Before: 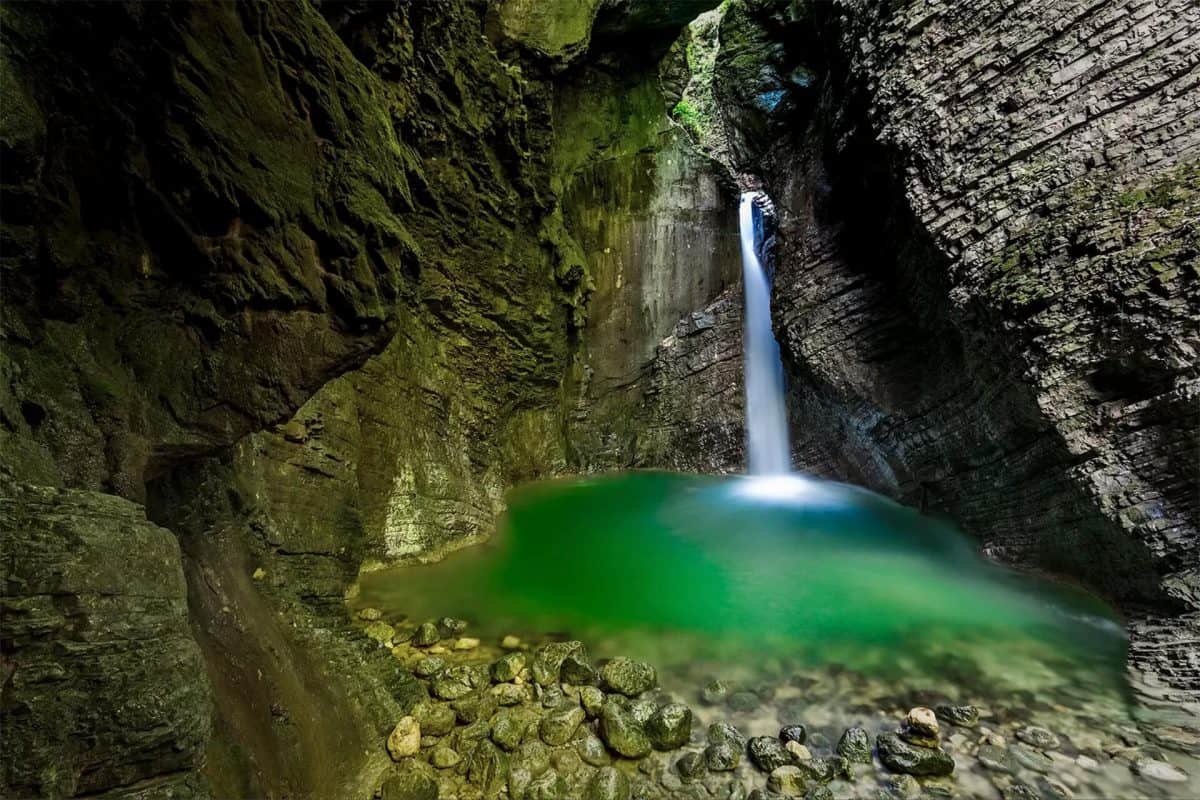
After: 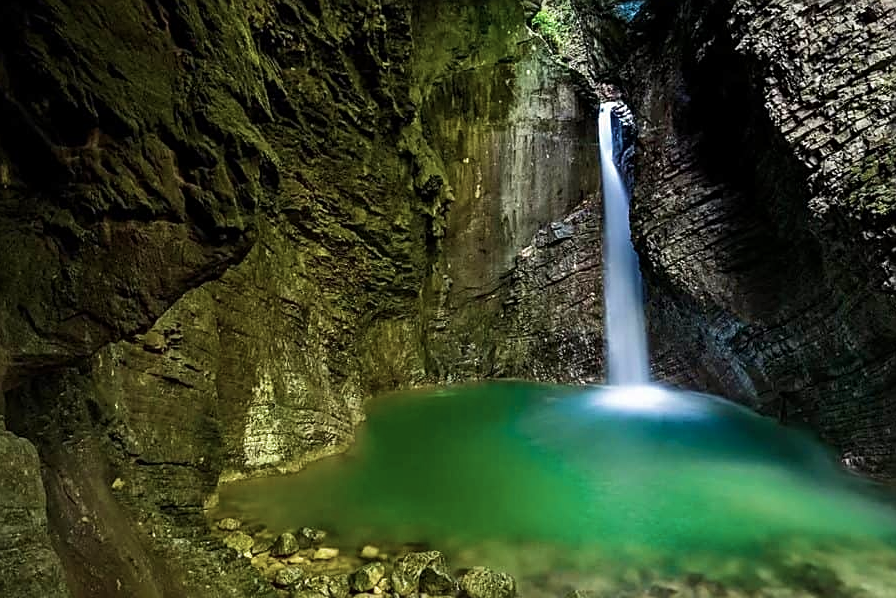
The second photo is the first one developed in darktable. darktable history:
crop and rotate: left 11.831%, top 11.346%, right 13.429%, bottom 13.899%
sharpen: on, module defaults
velvia: strength 67.07%, mid-tones bias 0.972
contrast brightness saturation: contrast 0.1, saturation -0.36
